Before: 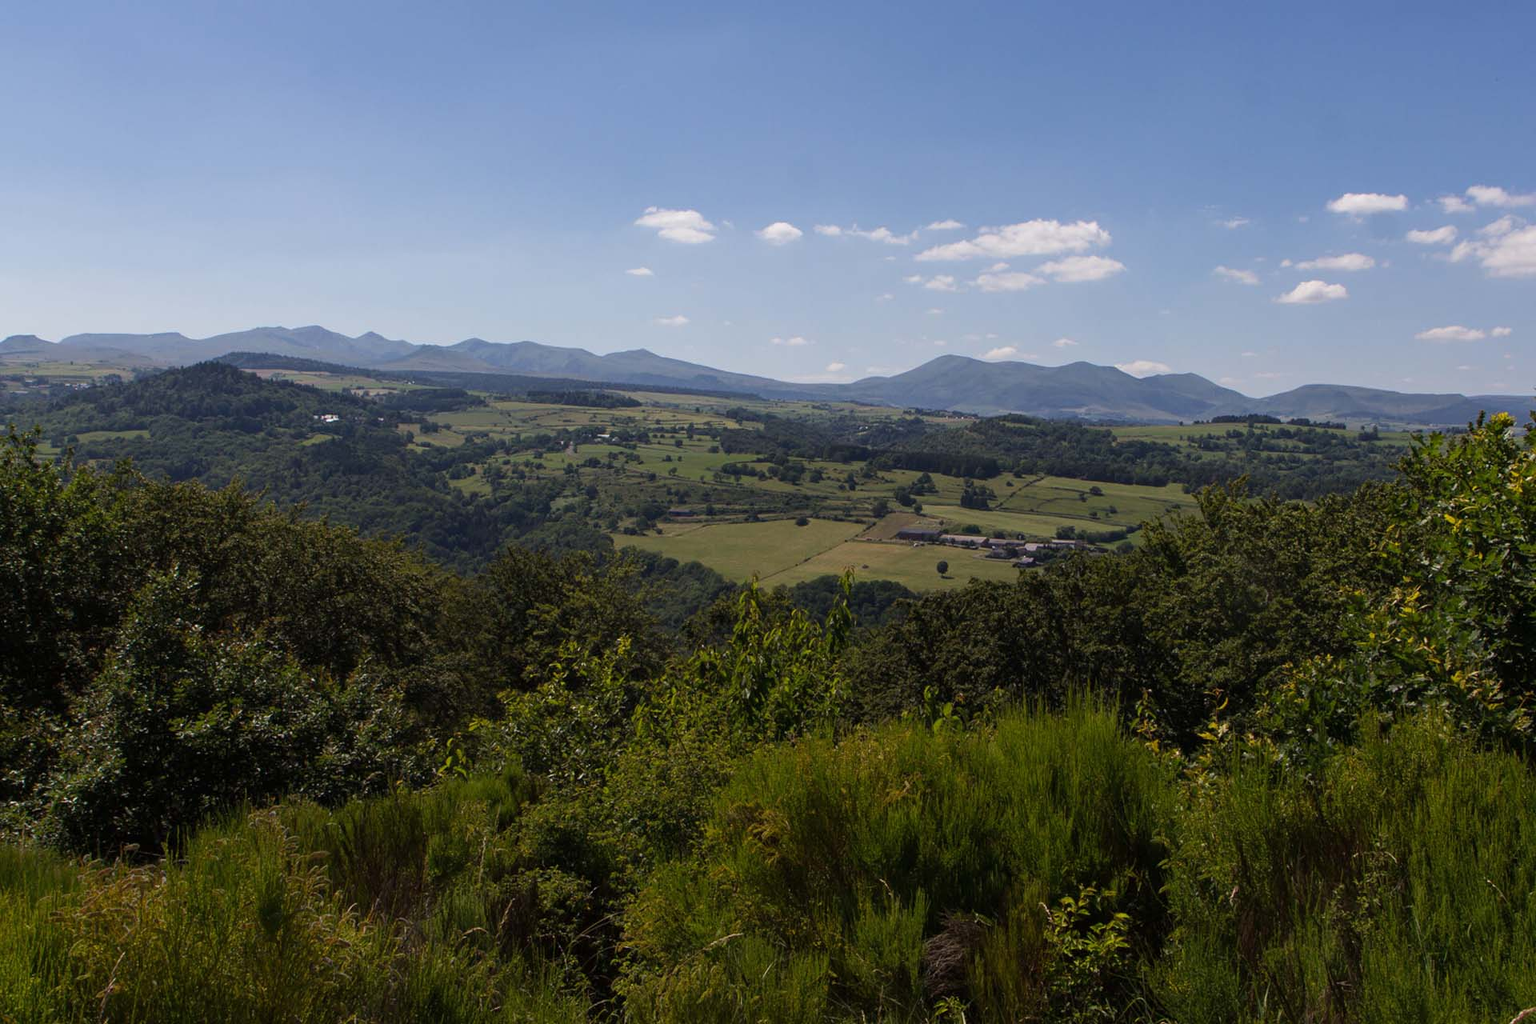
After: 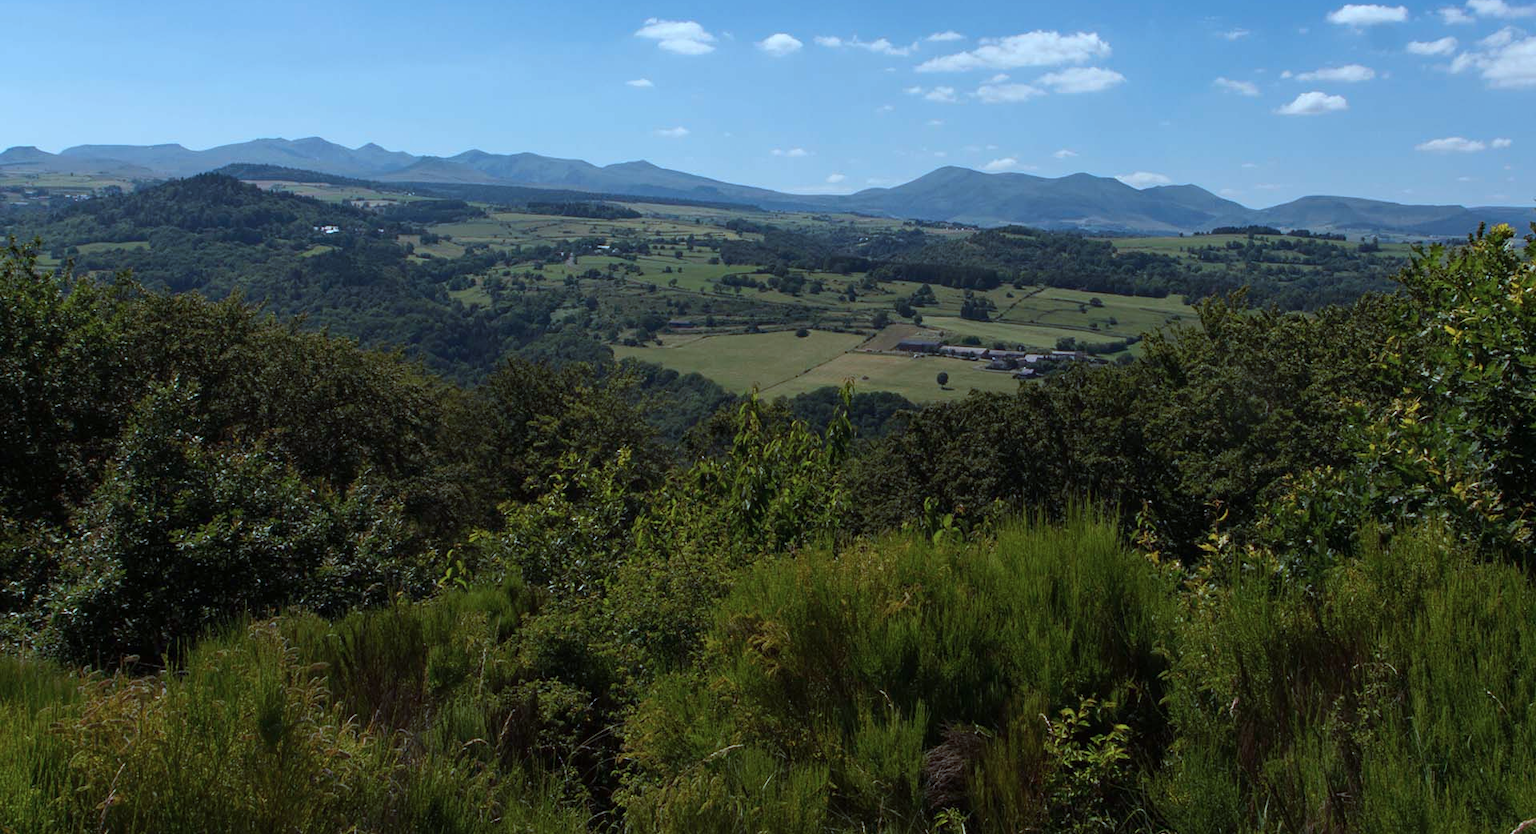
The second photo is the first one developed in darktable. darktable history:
levels: mode automatic
crop and rotate: top 18.507%
color correction: highlights a* -10.69, highlights b* -19.19
